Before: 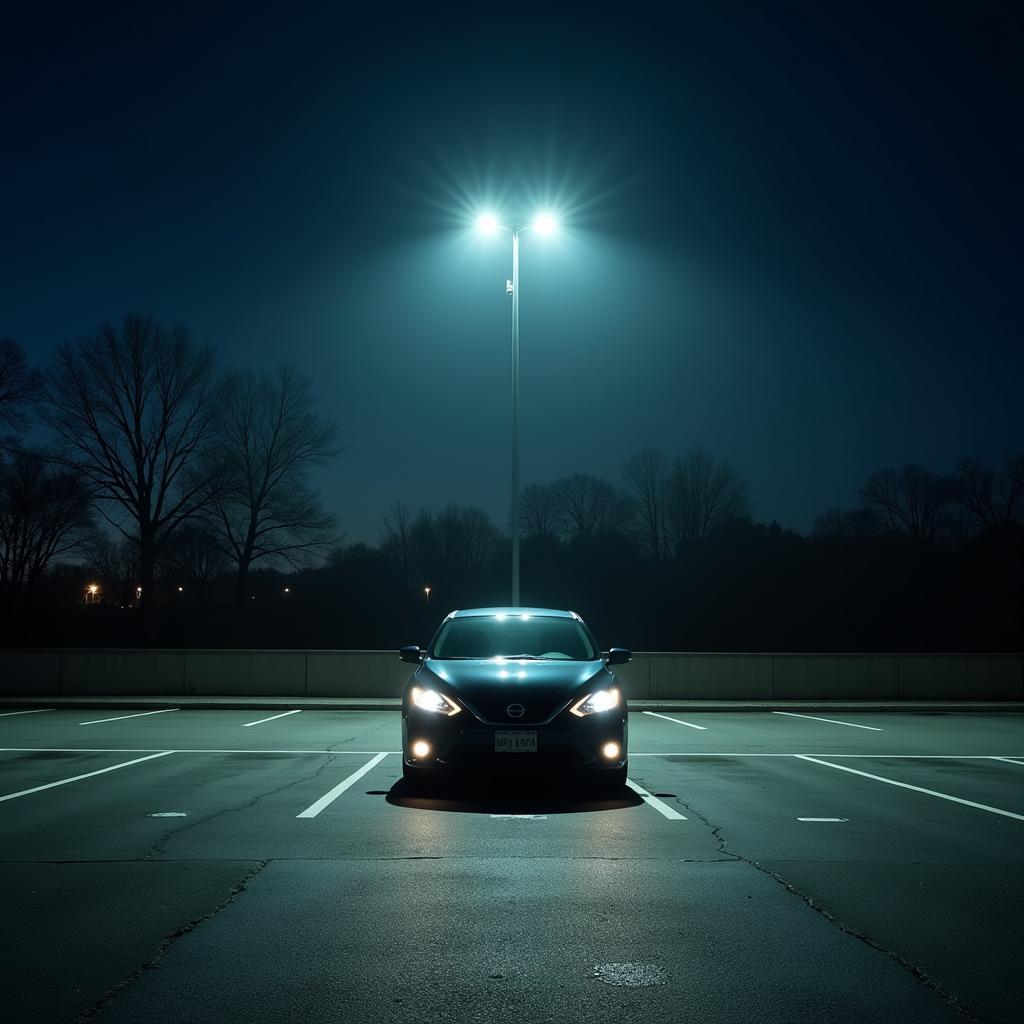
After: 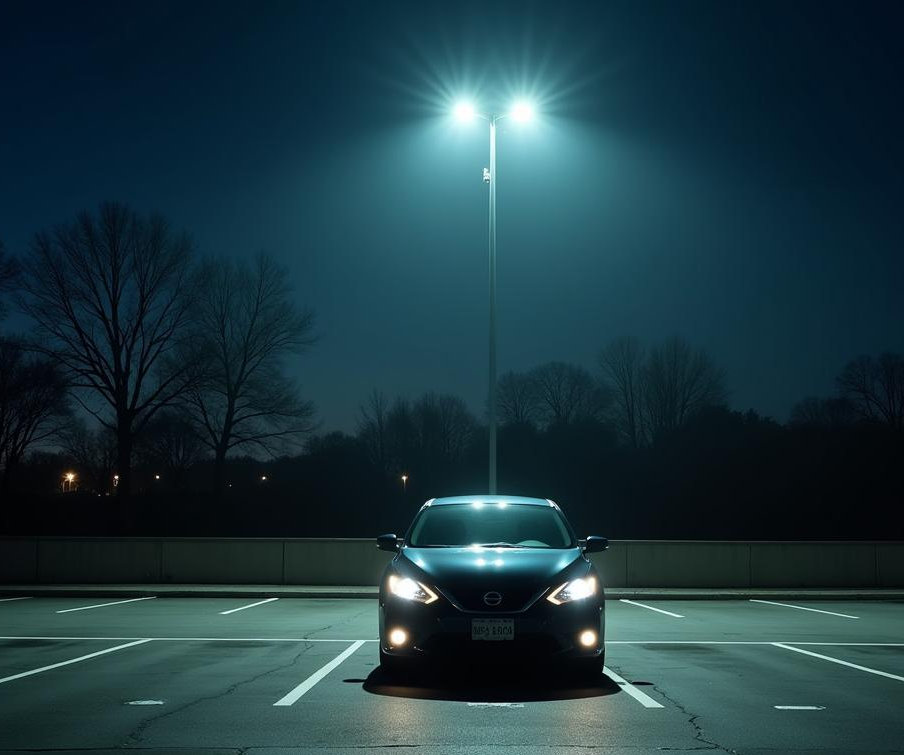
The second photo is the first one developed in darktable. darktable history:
crop and rotate: left 2.335%, top 11.033%, right 9.374%, bottom 15.143%
